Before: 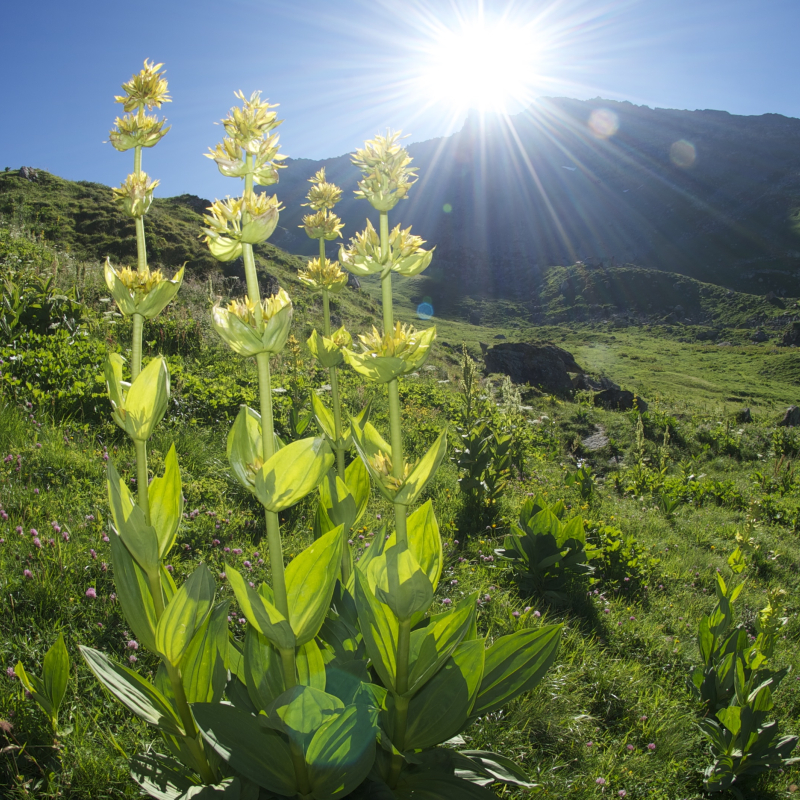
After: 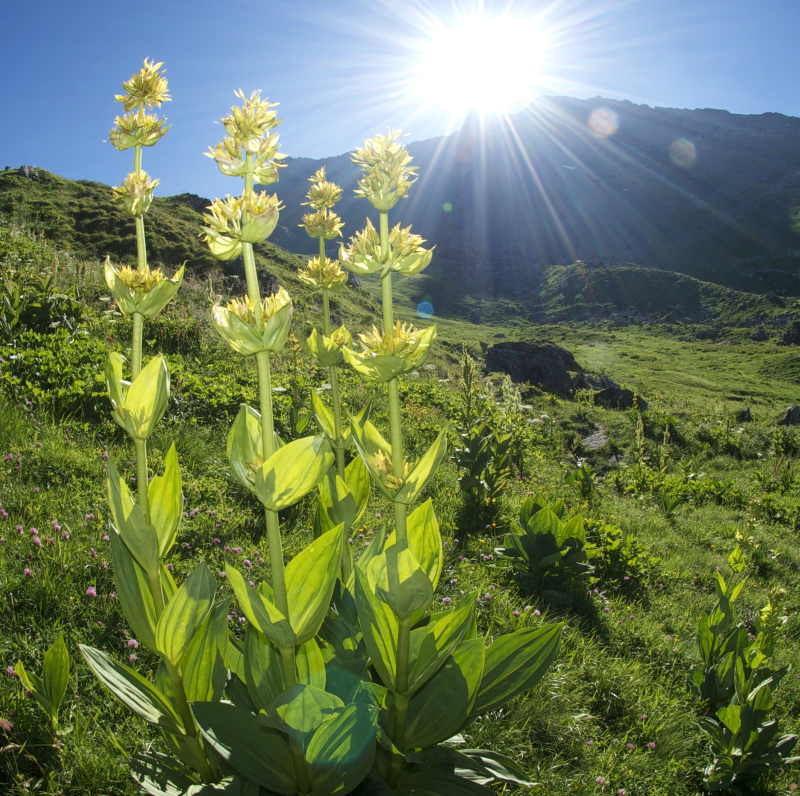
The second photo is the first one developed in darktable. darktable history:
crop: top 0.178%, bottom 0.203%
velvia: strength 16.7%
local contrast: highlights 105%, shadows 101%, detail 119%, midtone range 0.2
